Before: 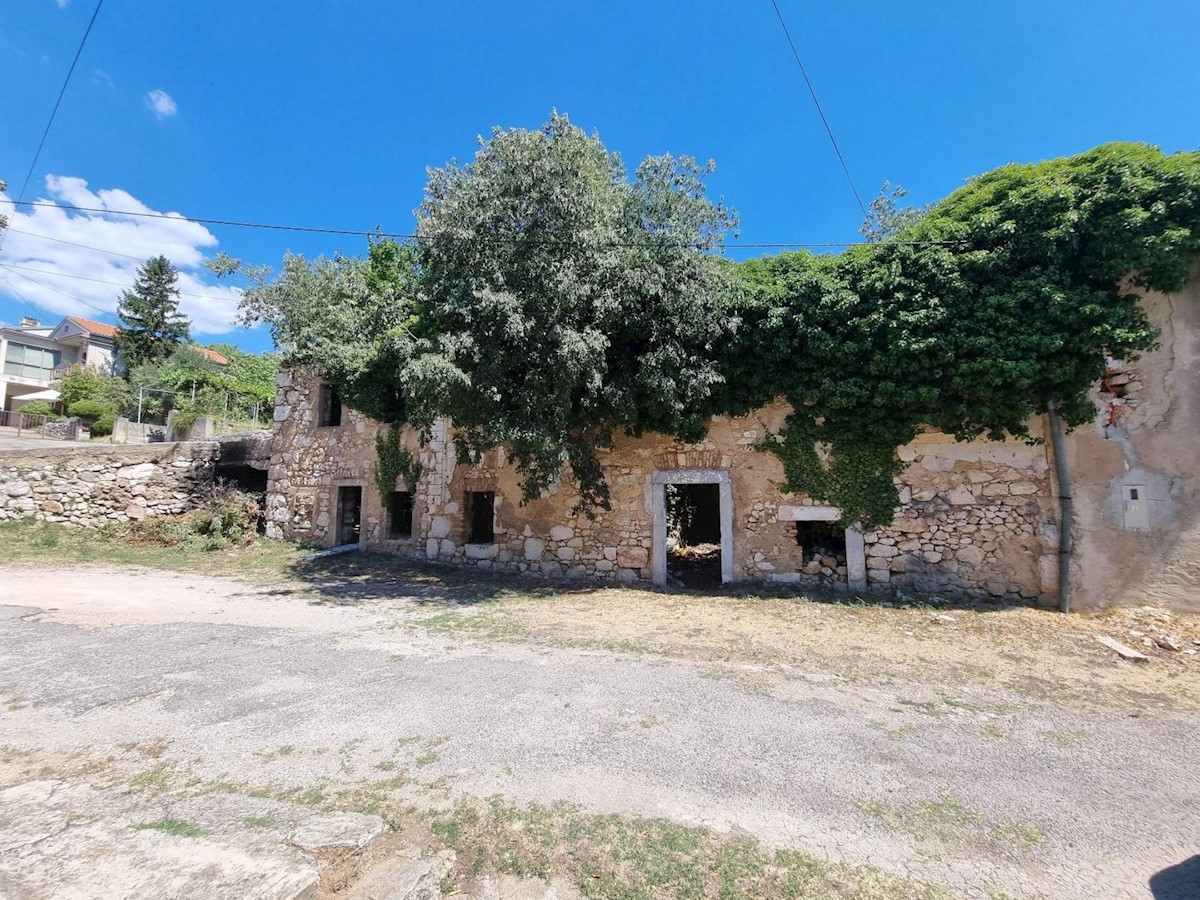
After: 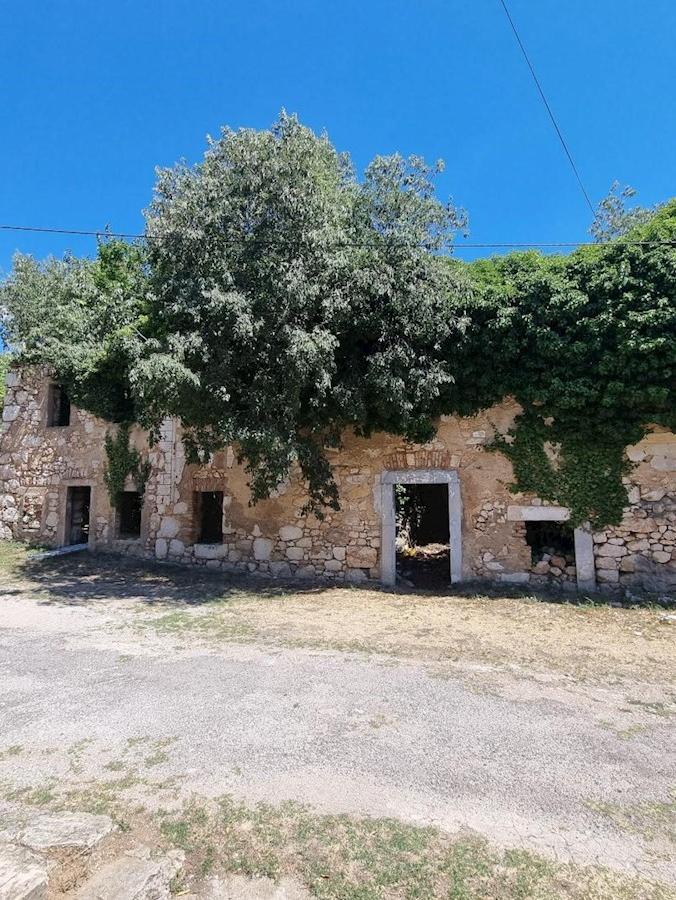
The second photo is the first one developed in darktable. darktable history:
crop and rotate: left 22.618%, right 21.039%
